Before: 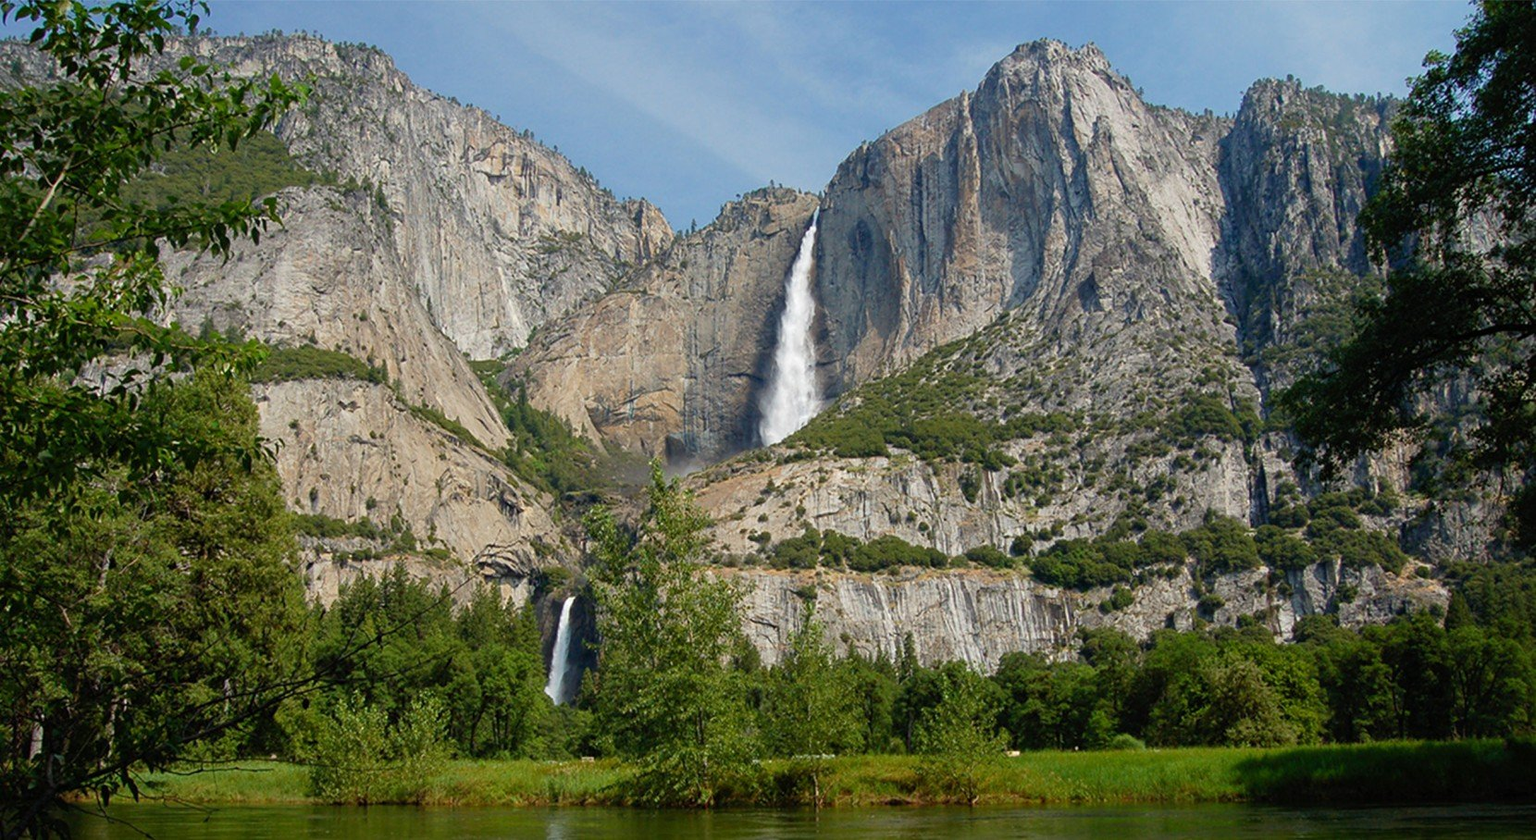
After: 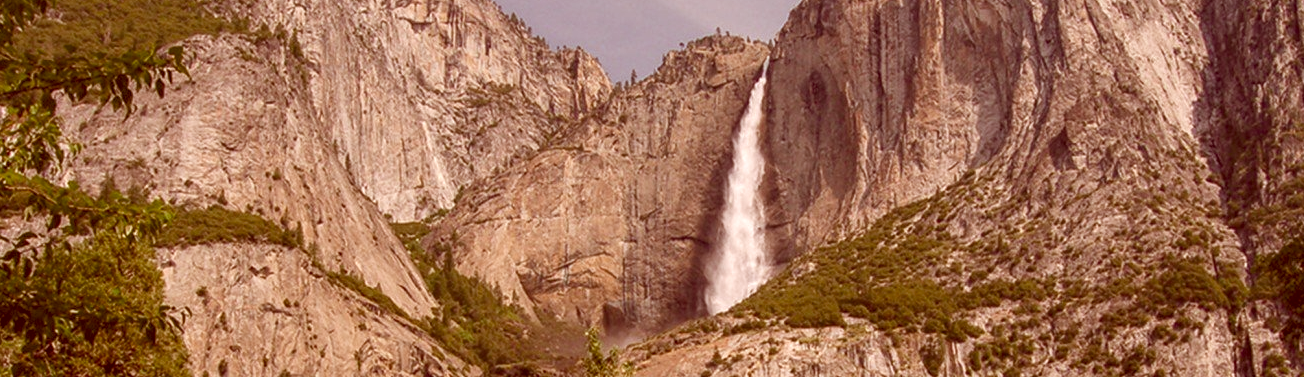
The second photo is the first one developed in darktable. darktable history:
rgb curve: curves: ch0 [(0, 0) (0.093, 0.159) (0.241, 0.265) (0.414, 0.42) (1, 1)], compensate middle gray true, preserve colors basic power
local contrast: on, module defaults
color correction: highlights a* 9.03, highlights b* 8.71, shadows a* 40, shadows b* 40, saturation 0.8
crop: left 7.036%, top 18.398%, right 14.379%, bottom 40.043%
